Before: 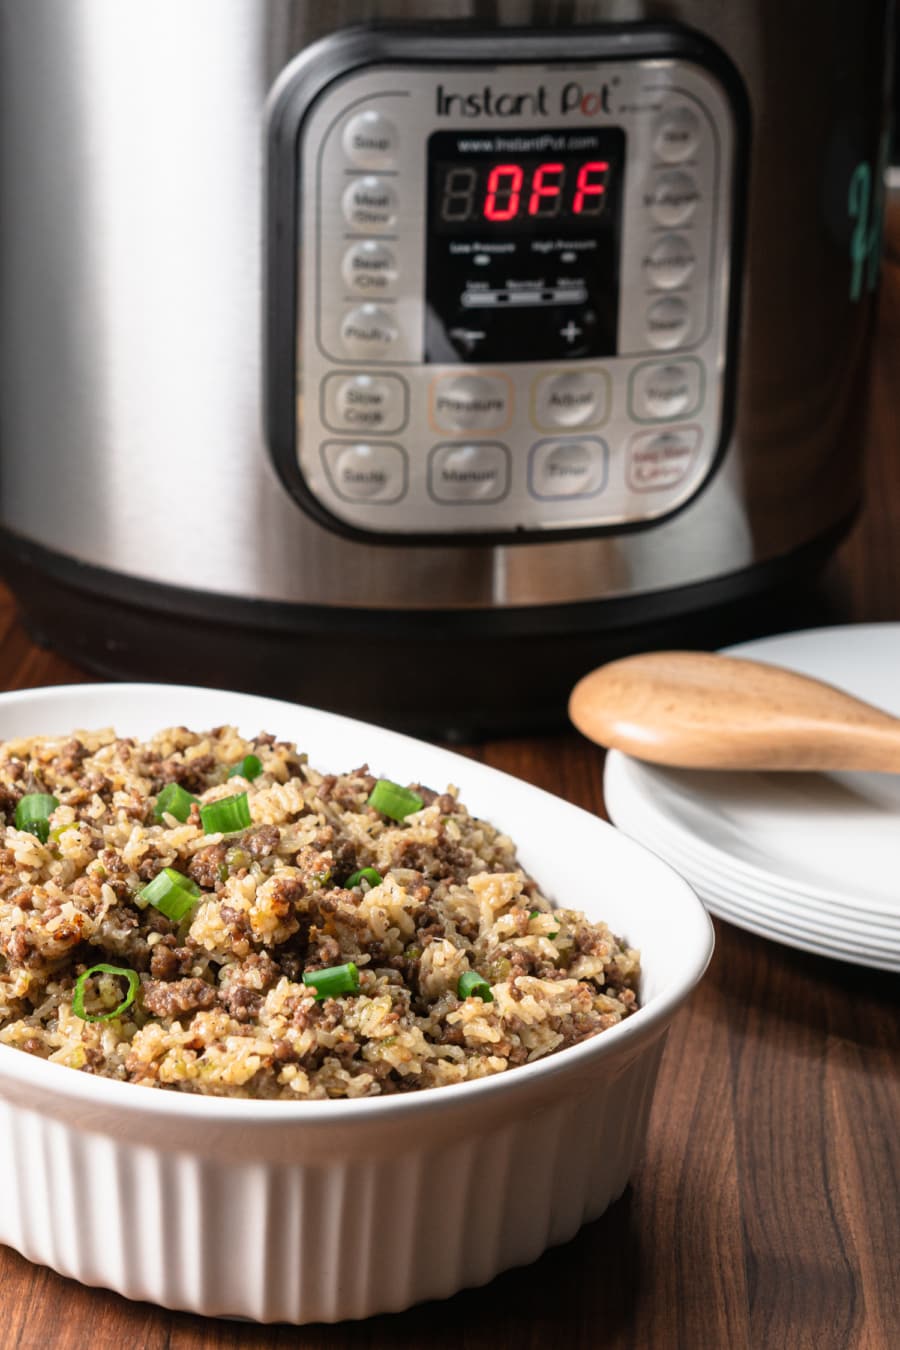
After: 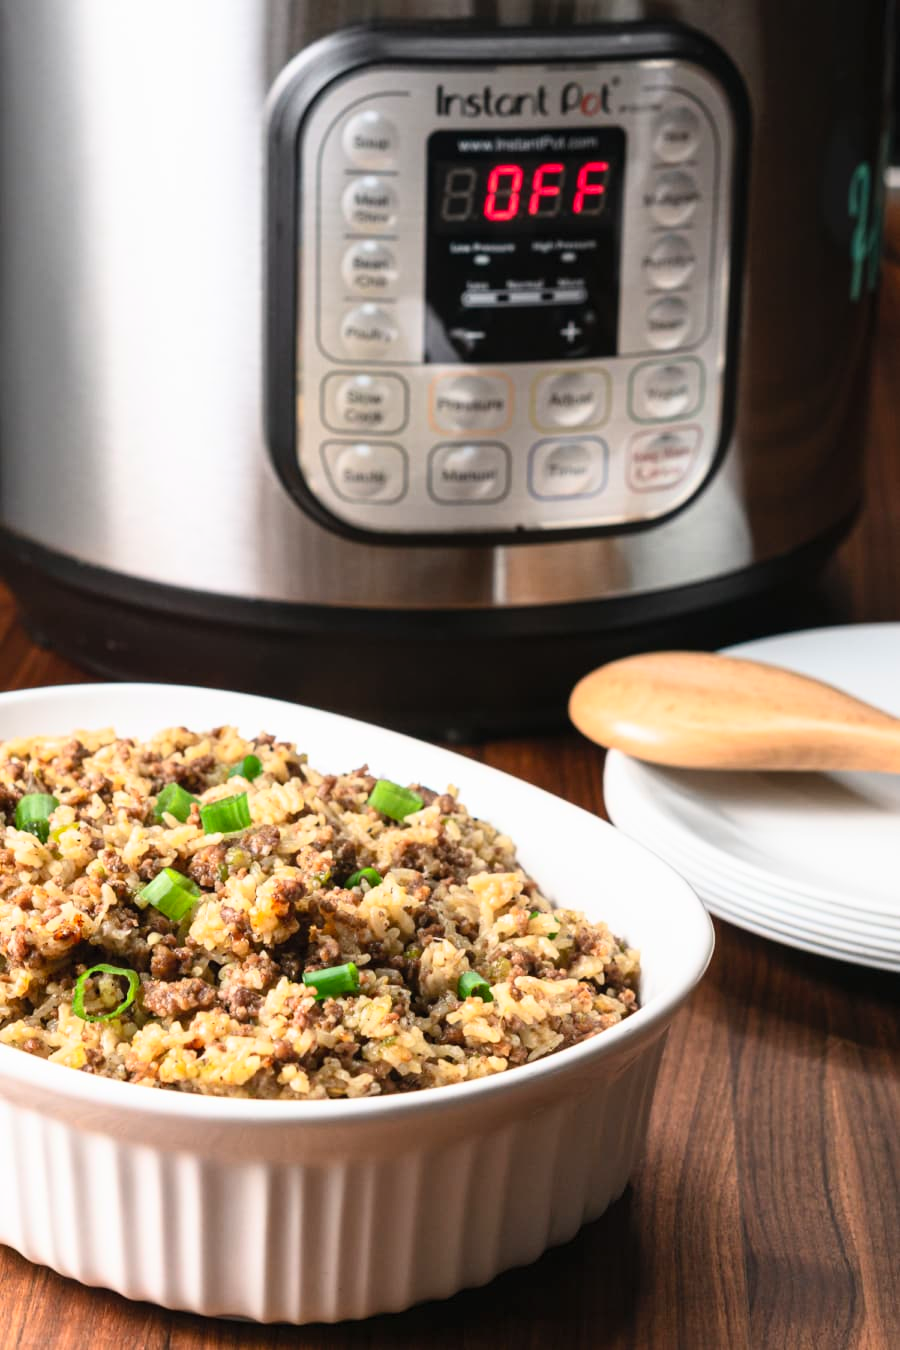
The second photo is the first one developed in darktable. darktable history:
contrast brightness saturation: contrast 0.203, brightness 0.163, saturation 0.226
